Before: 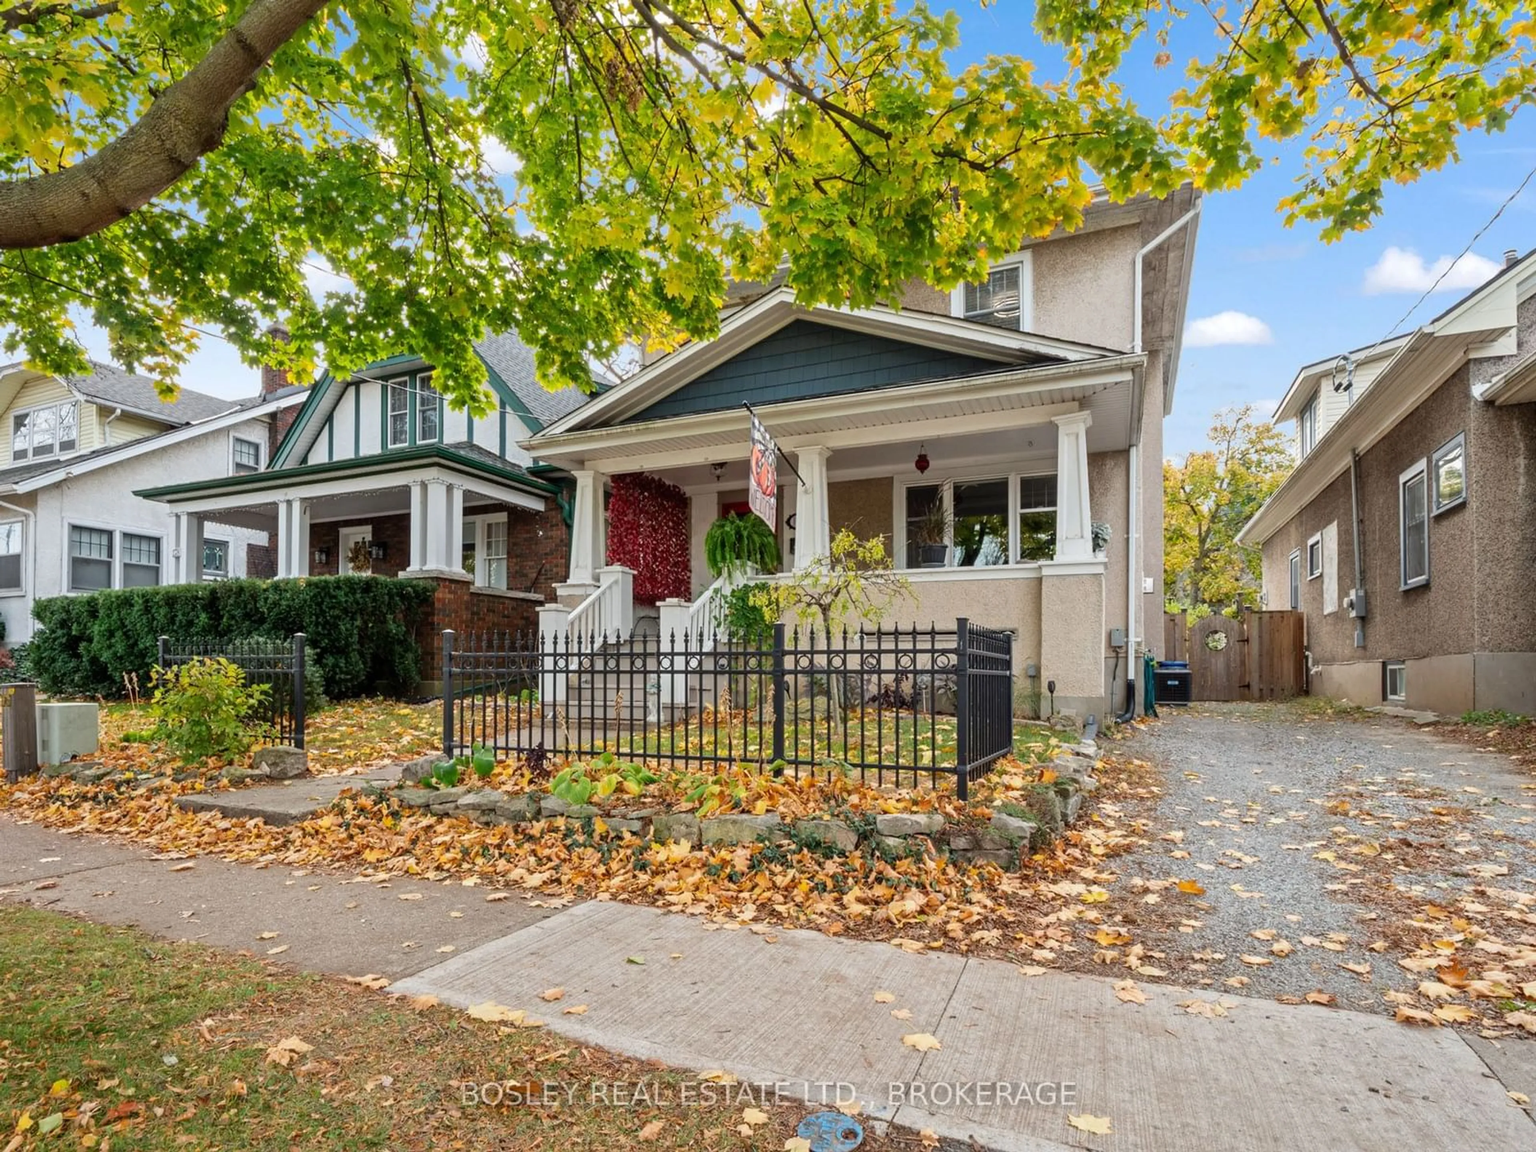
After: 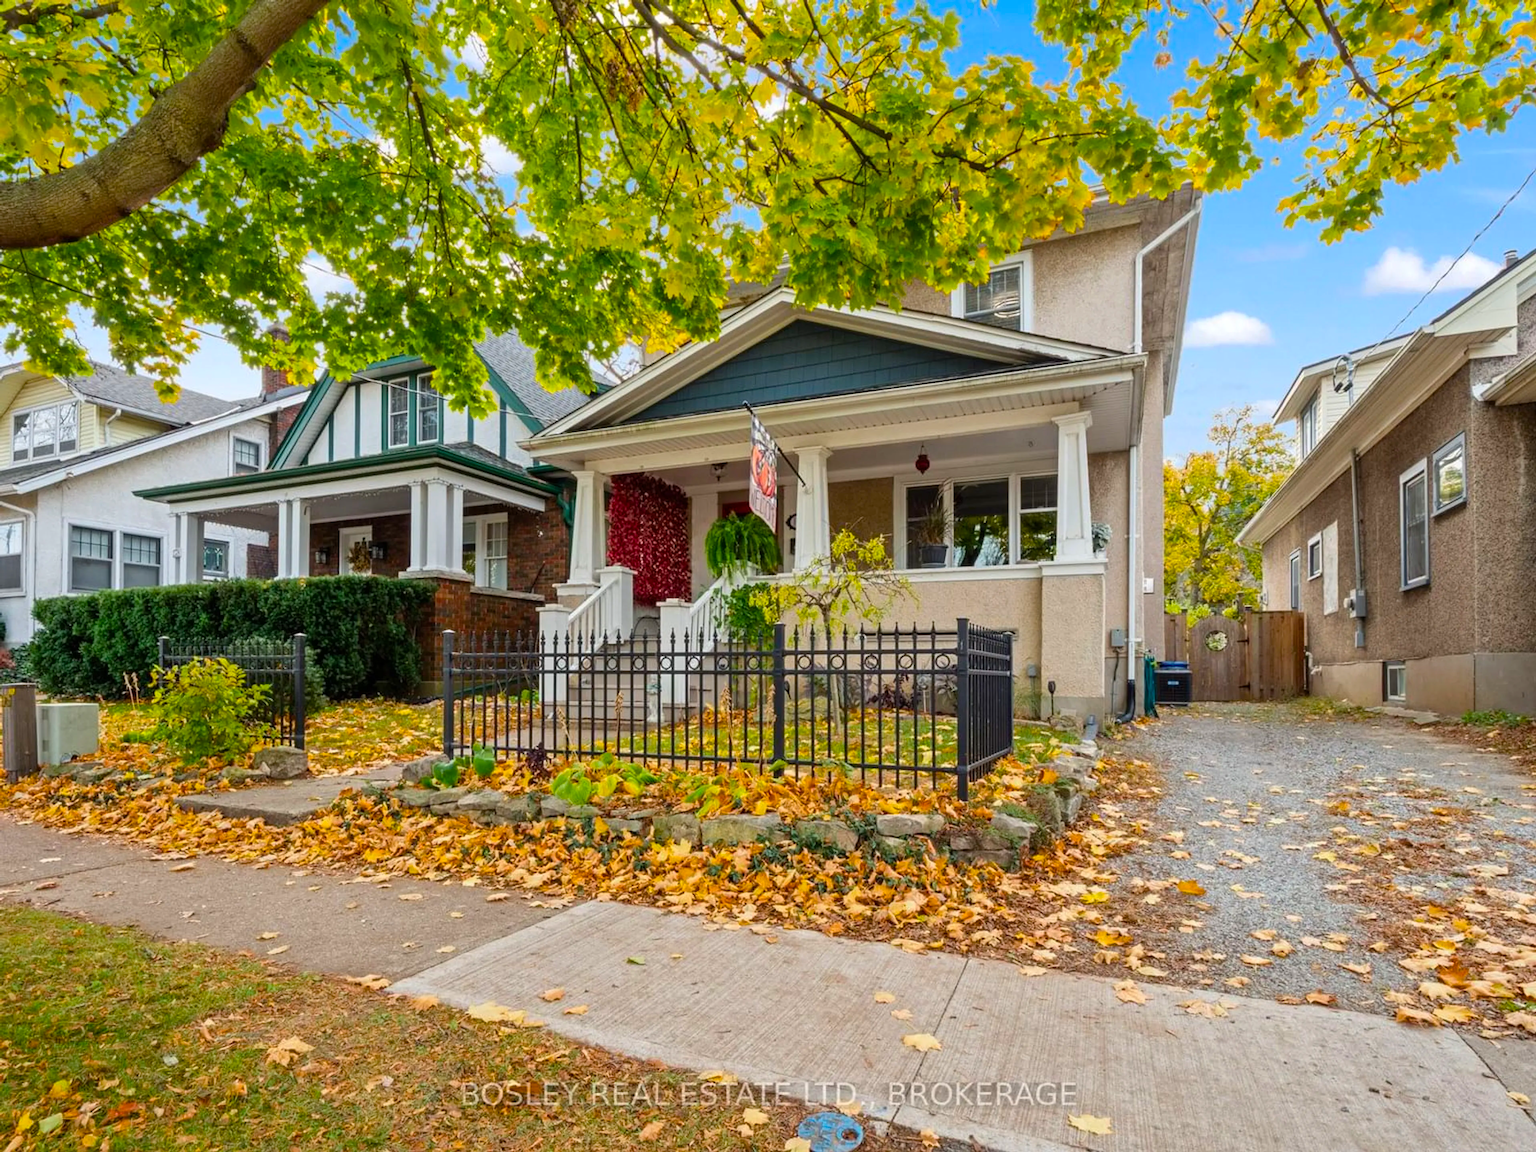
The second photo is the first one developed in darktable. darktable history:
color balance rgb: perceptual saturation grading › global saturation 30%, global vibrance 20%
white balance: emerald 1
